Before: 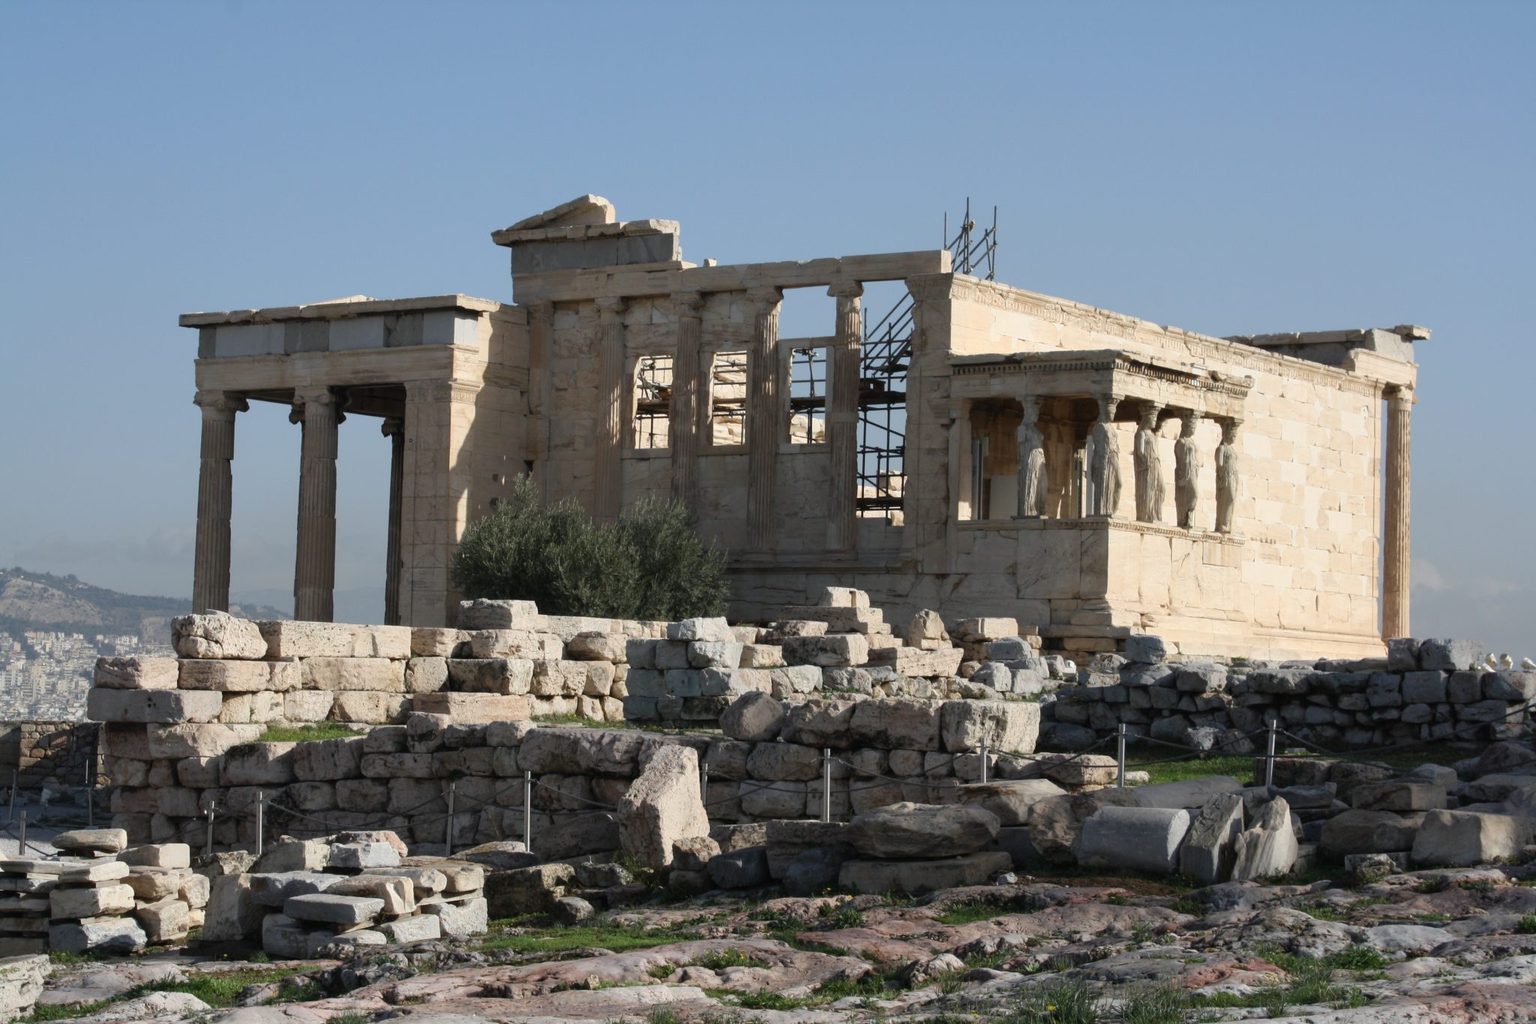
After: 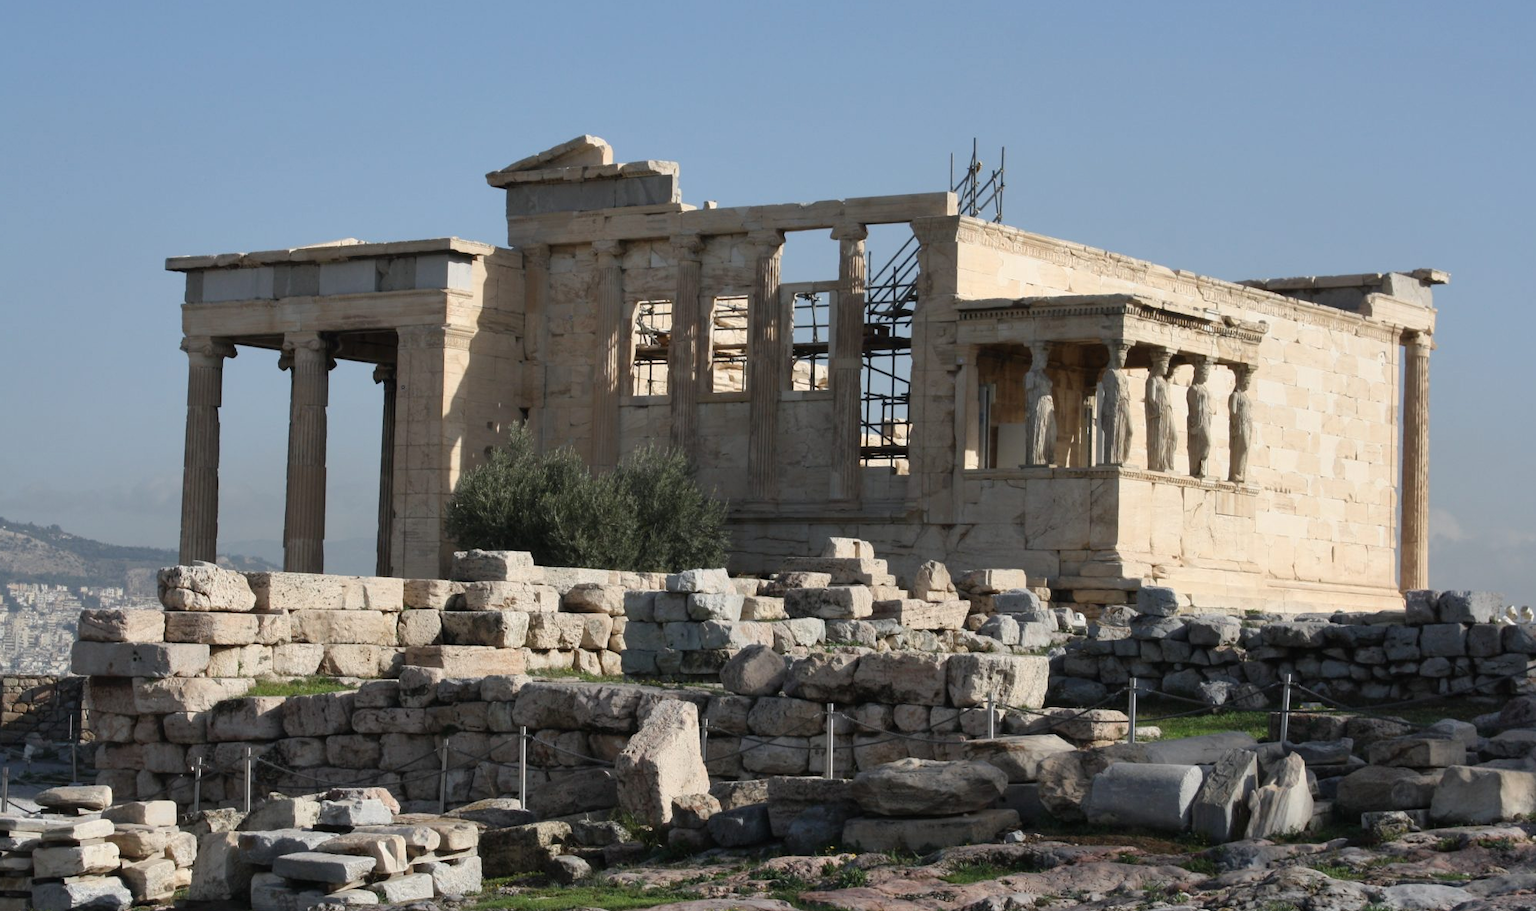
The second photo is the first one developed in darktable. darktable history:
exposure: compensate highlight preservation false
shadows and highlights: shadows 36.93, highlights -26.69, soften with gaussian
crop: left 1.185%, top 6.188%, right 1.343%, bottom 7.059%
